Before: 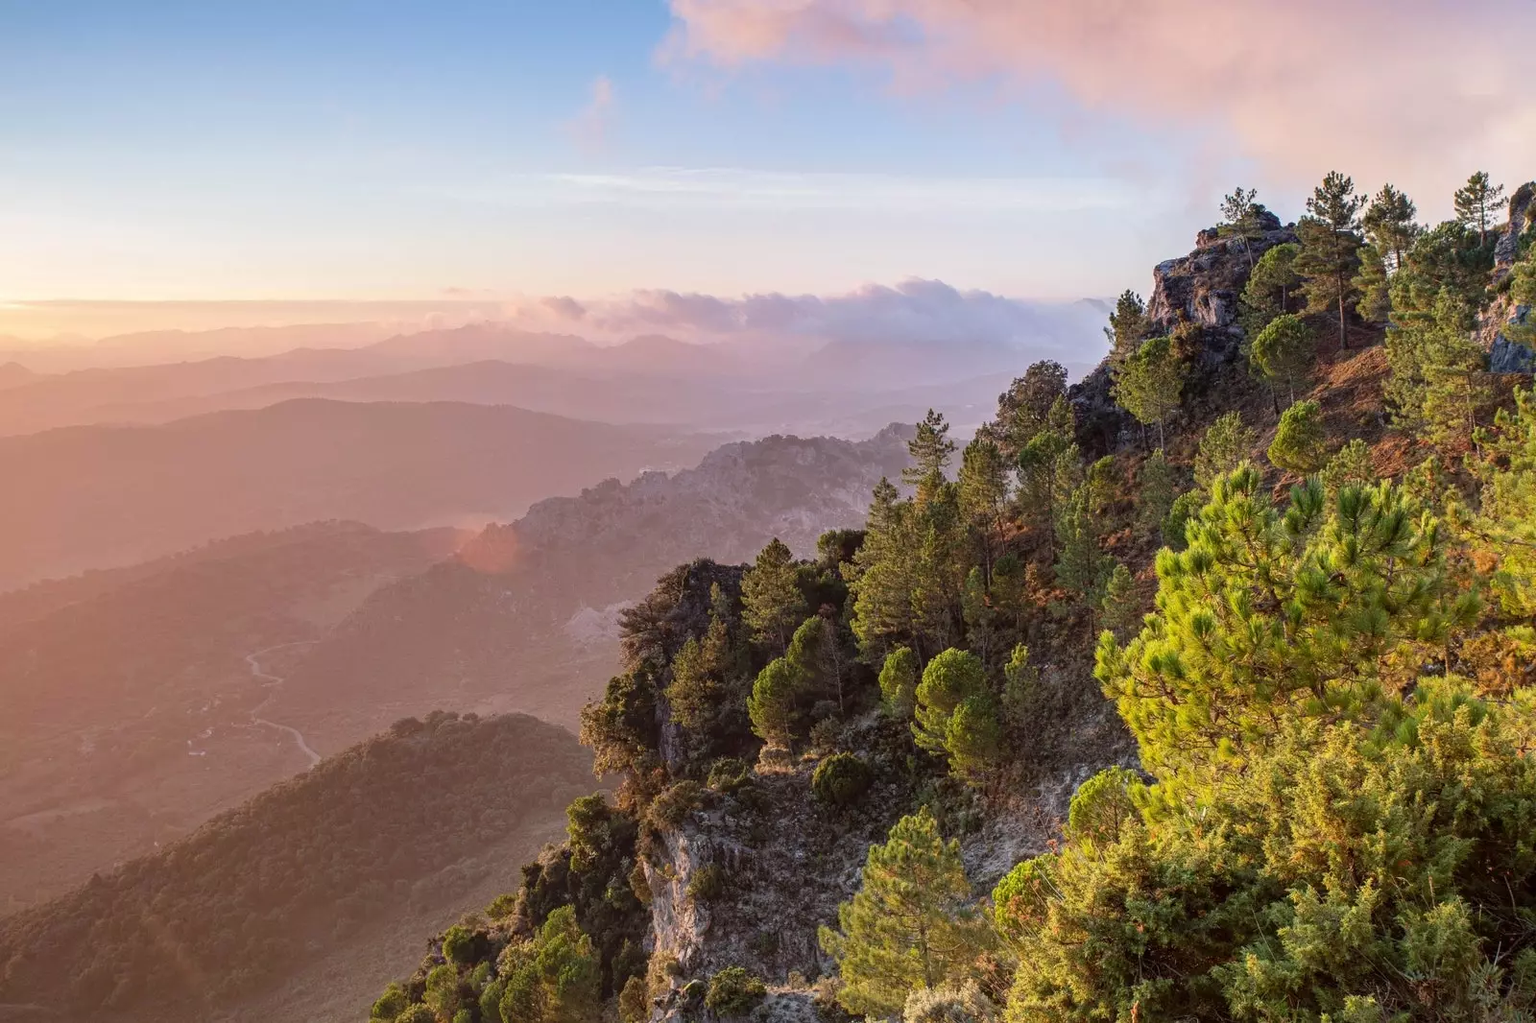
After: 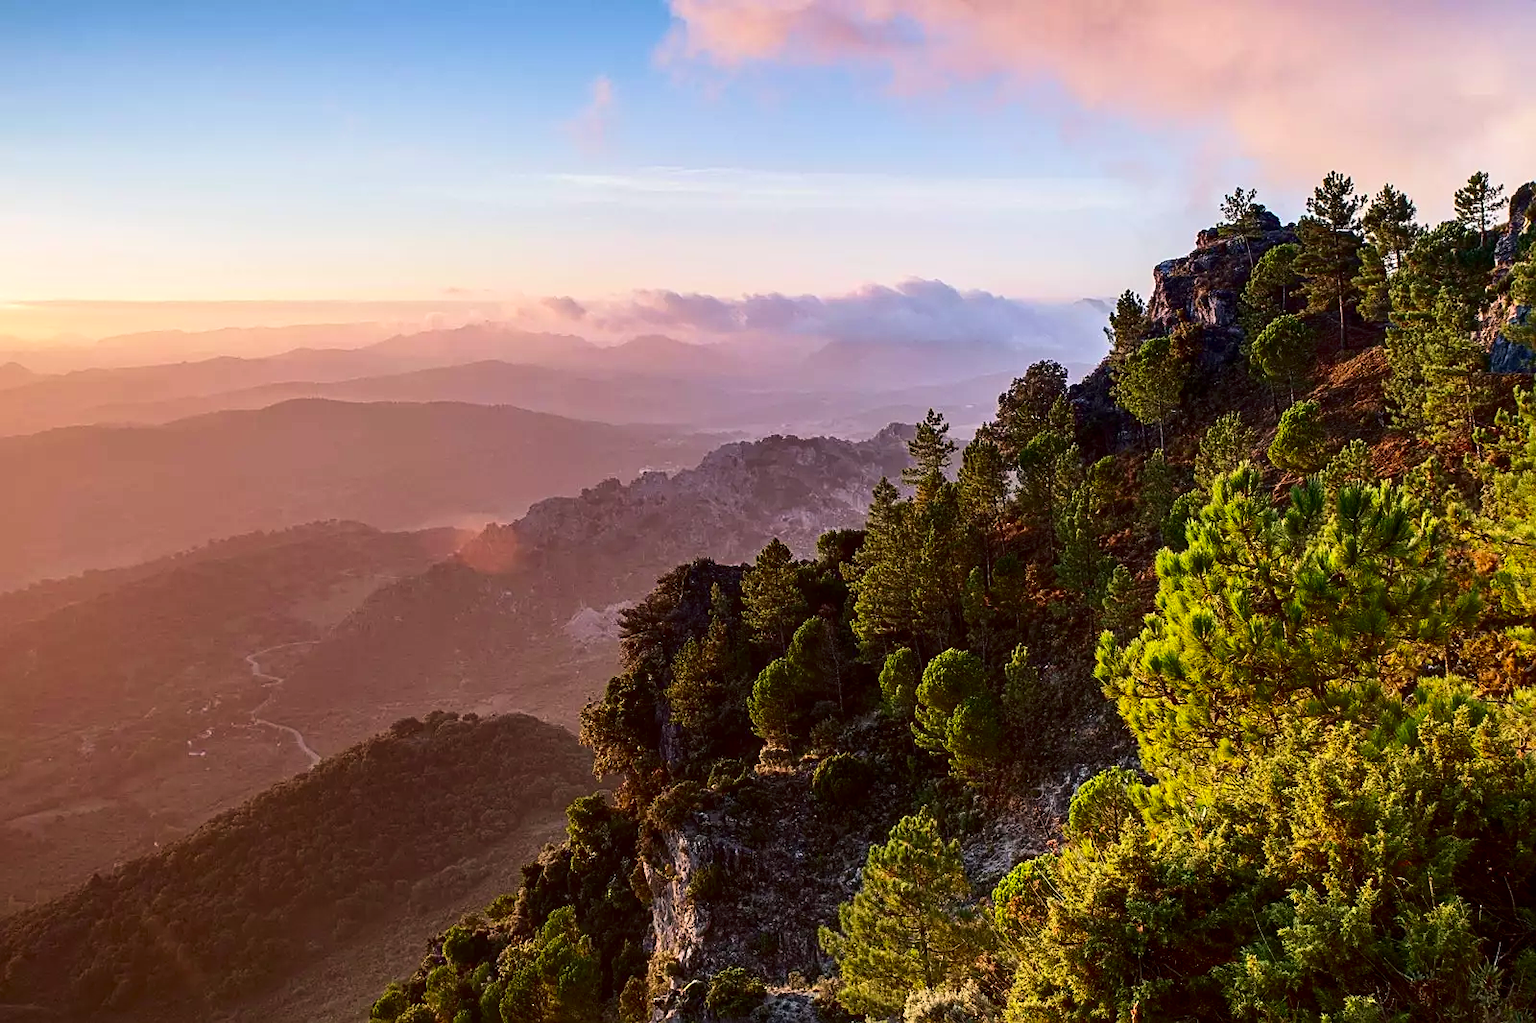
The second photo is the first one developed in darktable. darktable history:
contrast brightness saturation: contrast 0.215, brightness -0.182, saturation 0.232
sharpen: on, module defaults
velvia: strength 14.43%
